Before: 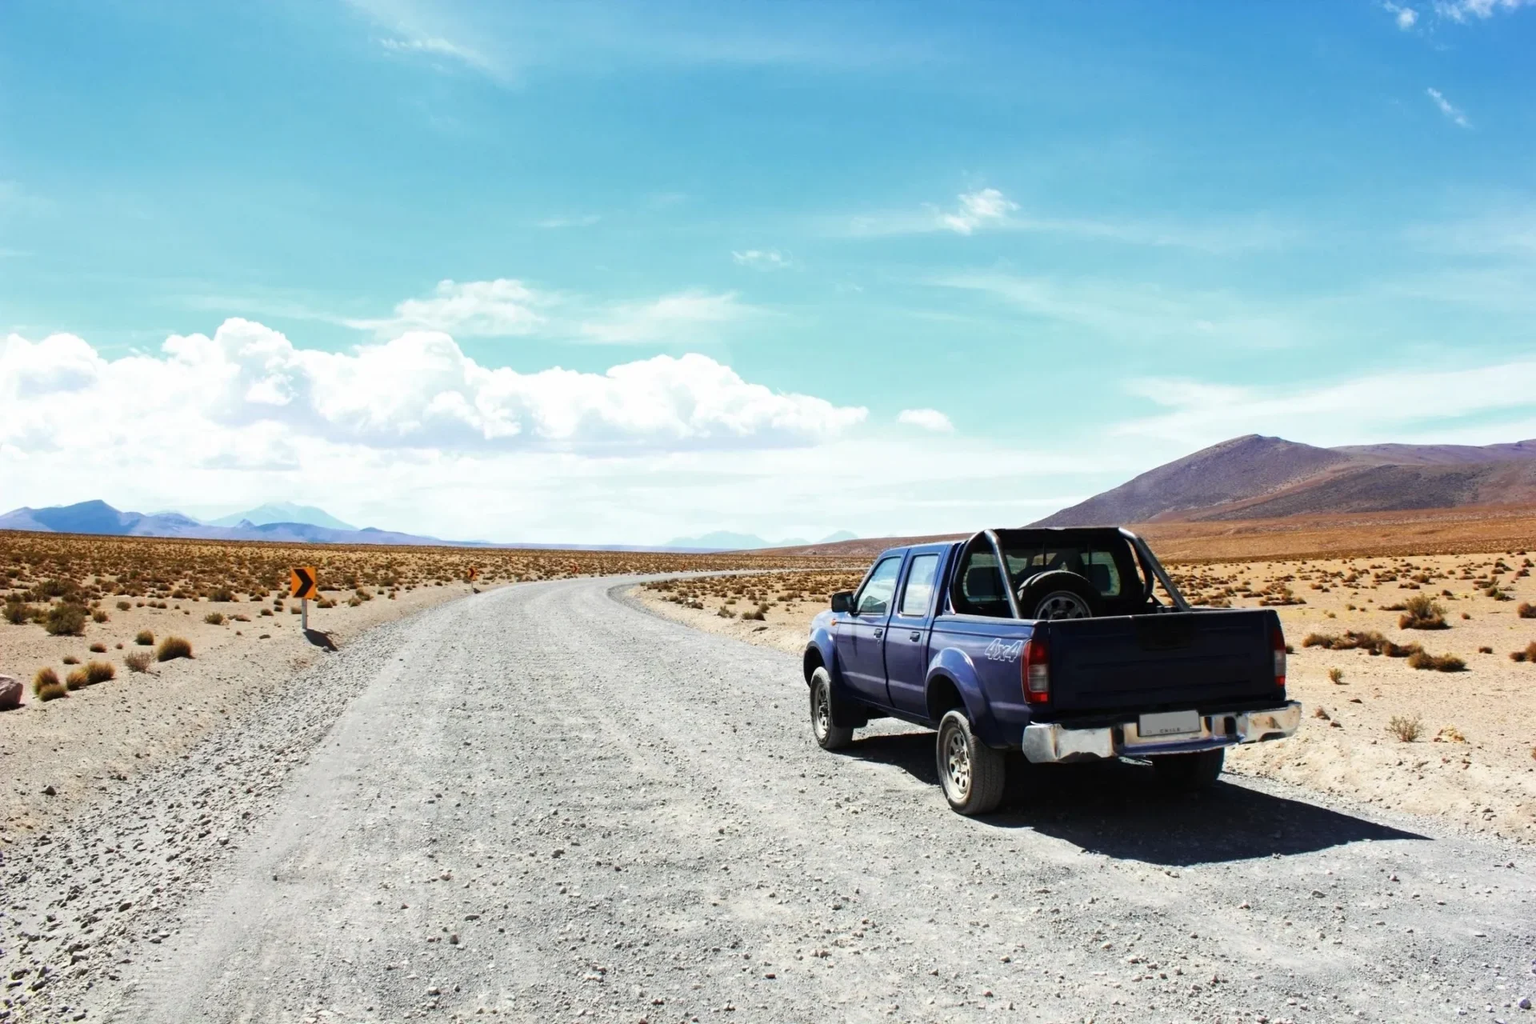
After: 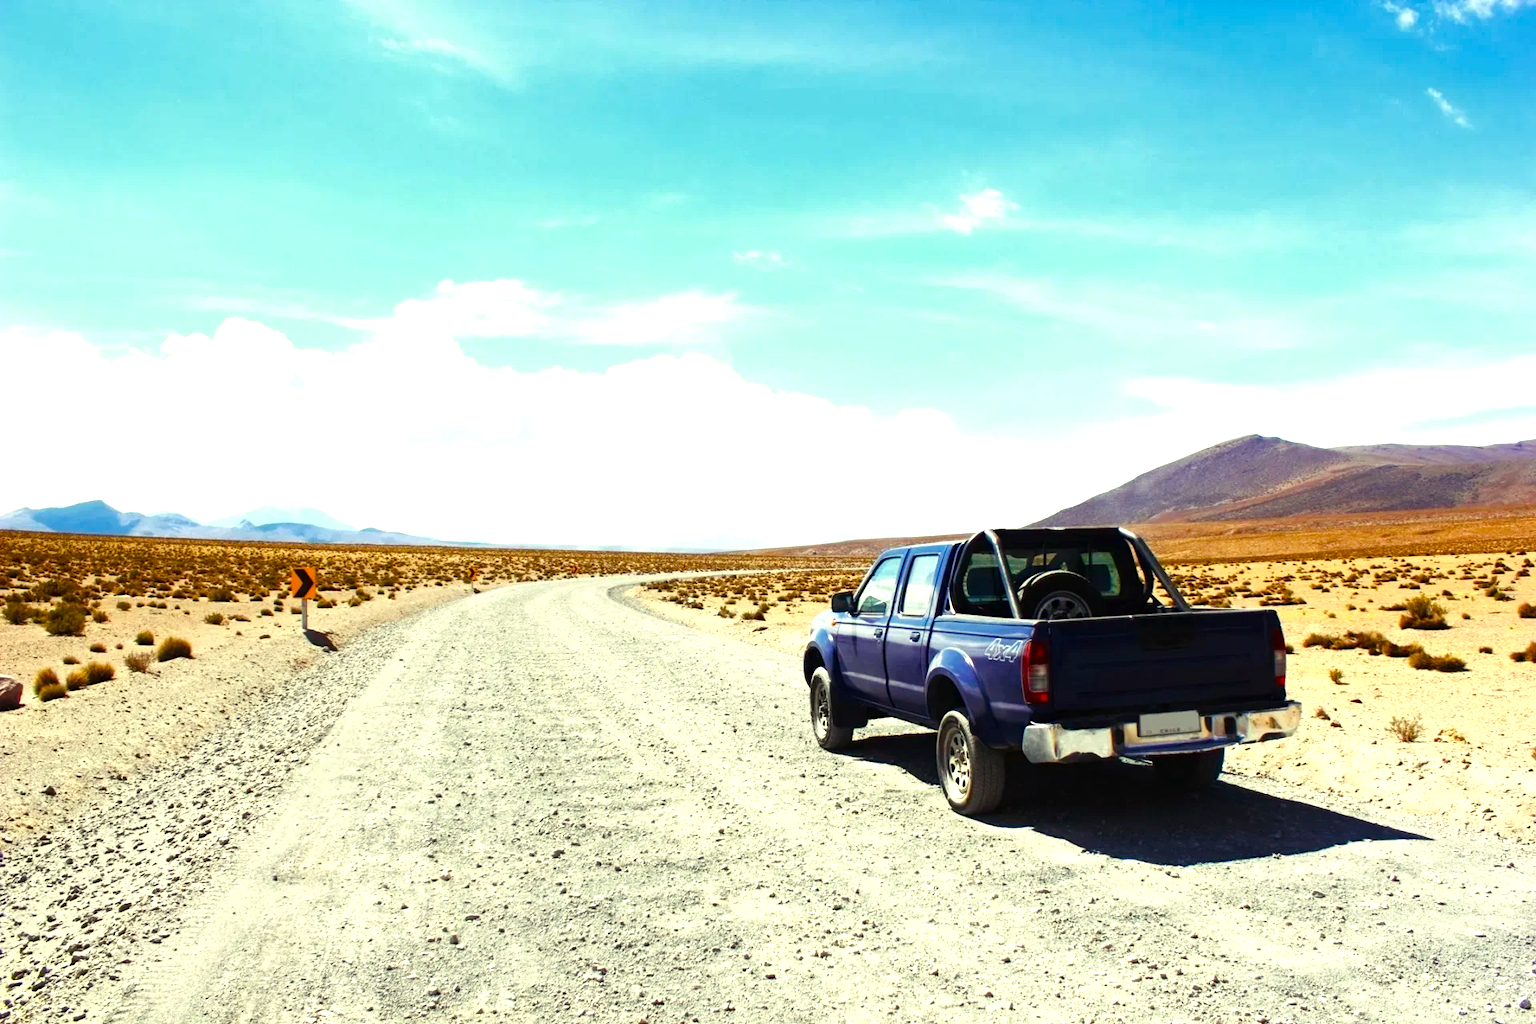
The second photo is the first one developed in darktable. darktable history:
color correction: highlights a* 12.18, highlights b* 5.5
color balance rgb: highlights gain › luminance 15.427%, highlights gain › chroma 6.929%, highlights gain › hue 125.12°, perceptual saturation grading › global saturation 43.914%, perceptual saturation grading › highlights -50.253%, perceptual saturation grading › shadows 30.282%, perceptual brilliance grading › highlights 11.639%, global vibrance 20%
